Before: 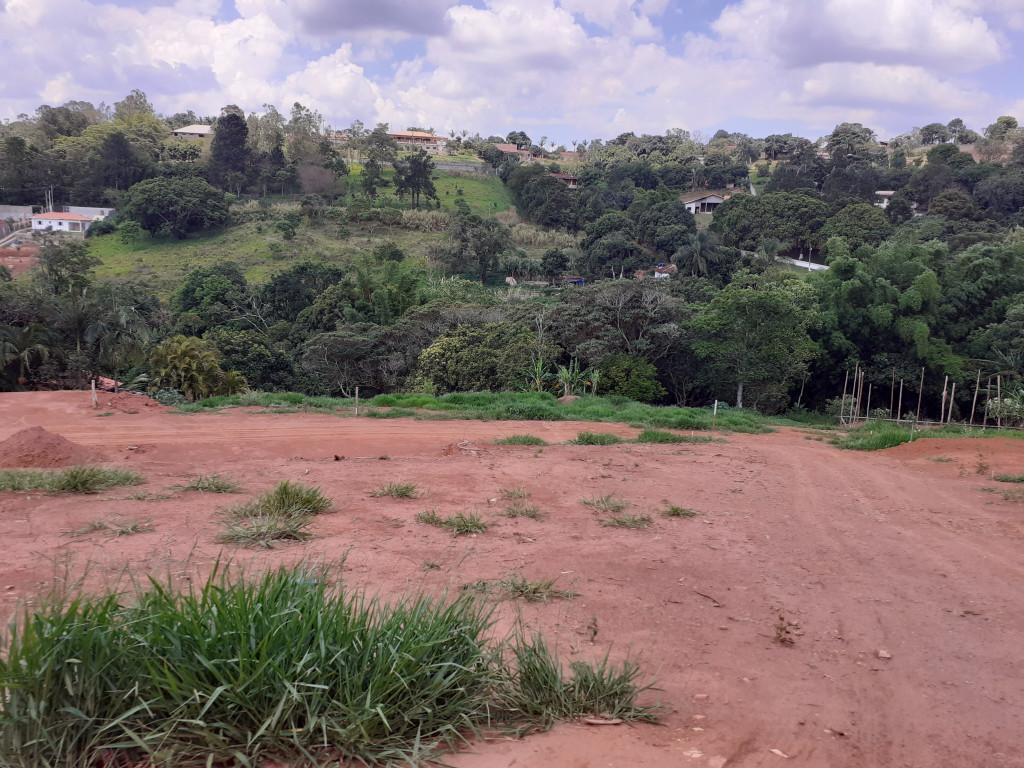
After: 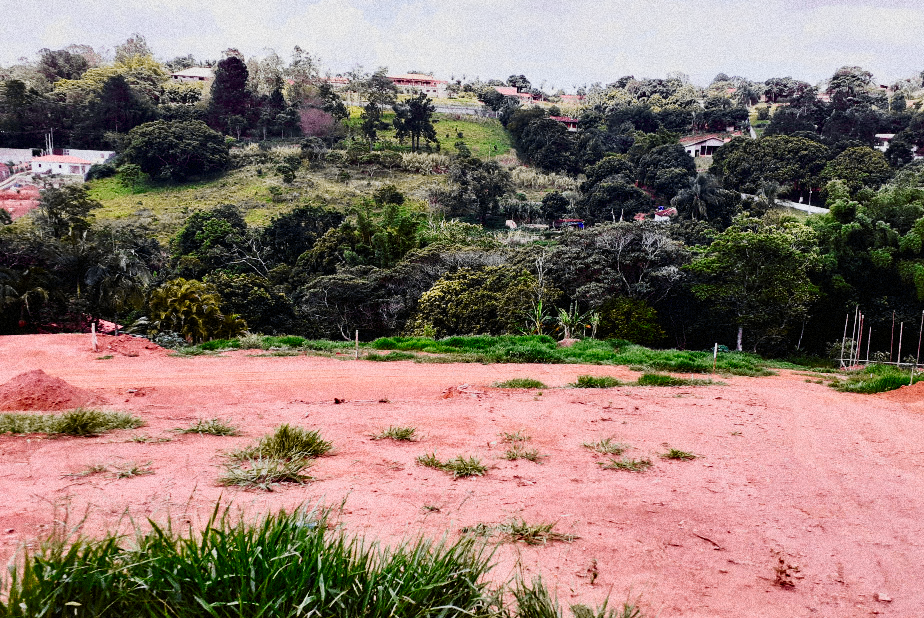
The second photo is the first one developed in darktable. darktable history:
color balance rgb: perceptual saturation grading › global saturation 20%, perceptual saturation grading › highlights -25%, perceptual saturation grading › shadows 50%
tone equalizer: -8 EV -0.75 EV, -7 EV -0.7 EV, -6 EV -0.6 EV, -5 EV -0.4 EV, -3 EV 0.4 EV, -2 EV 0.6 EV, -1 EV 0.7 EV, +0 EV 0.75 EV, edges refinement/feathering 500, mask exposure compensation -1.57 EV, preserve details no
white balance: red 1.004, blue 1.024
shadows and highlights: shadows 52.34, highlights -28.23, soften with gaussian
tone curve: curves: ch0 [(0, 0.006) (0.037, 0.022) (0.123, 0.105) (0.19, 0.173) (0.277, 0.279) (0.474, 0.517) (0.597, 0.662) (0.687, 0.774) (0.855, 0.891) (1, 0.982)]; ch1 [(0, 0) (0.243, 0.245) (0.422, 0.415) (0.493, 0.498) (0.508, 0.503) (0.531, 0.55) (0.551, 0.582) (0.626, 0.672) (0.694, 0.732) (1, 1)]; ch2 [(0, 0) (0.249, 0.216) (0.356, 0.329) (0.424, 0.442) (0.476, 0.477) (0.498, 0.503) (0.517, 0.524) (0.532, 0.547) (0.562, 0.592) (0.614, 0.657) (0.706, 0.748) (0.808, 0.809) (0.991, 0.968)], color space Lab, independent channels, preserve colors none
grain: coarseness 14.49 ISO, strength 48.04%, mid-tones bias 35%
crop: top 7.49%, right 9.717%, bottom 11.943%
sigmoid: skew -0.2, preserve hue 0%, red attenuation 0.1, red rotation 0.035, green attenuation 0.1, green rotation -0.017, blue attenuation 0.15, blue rotation -0.052, base primaries Rec2020
